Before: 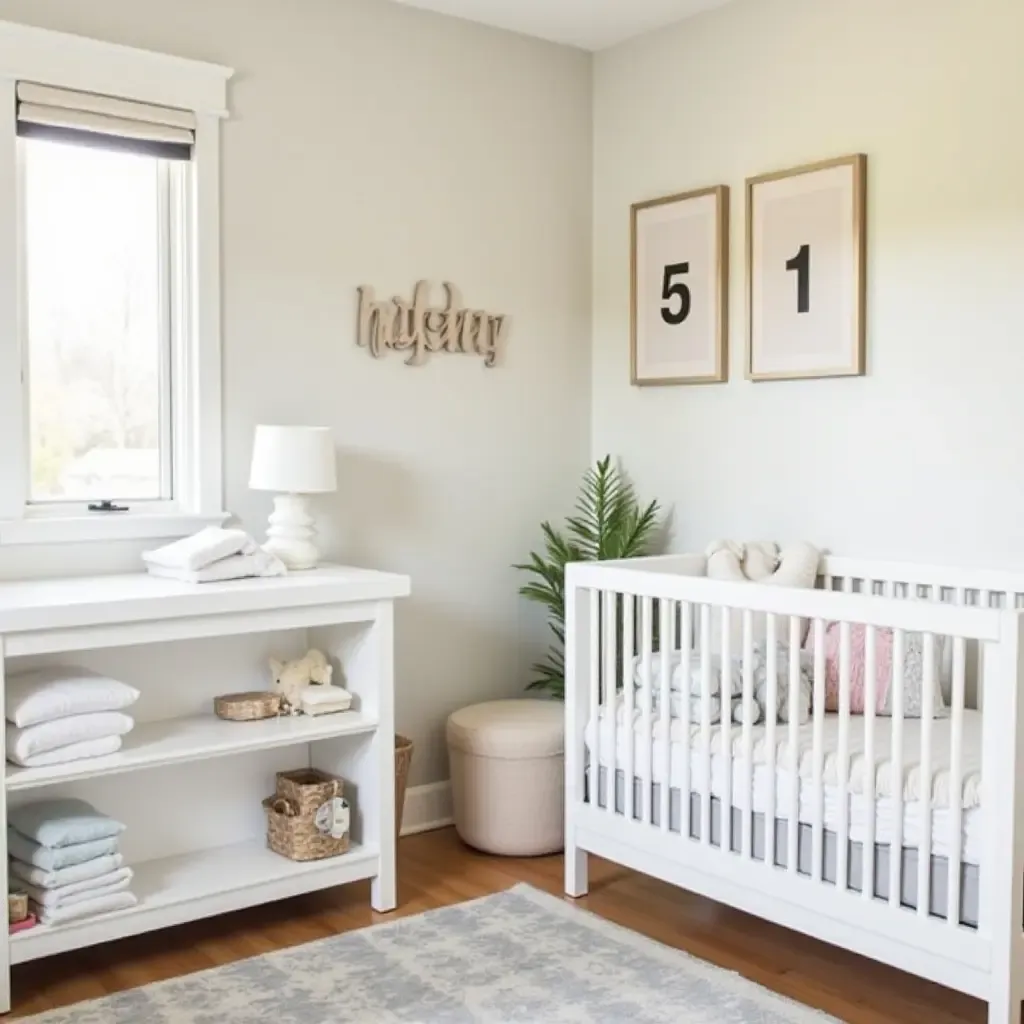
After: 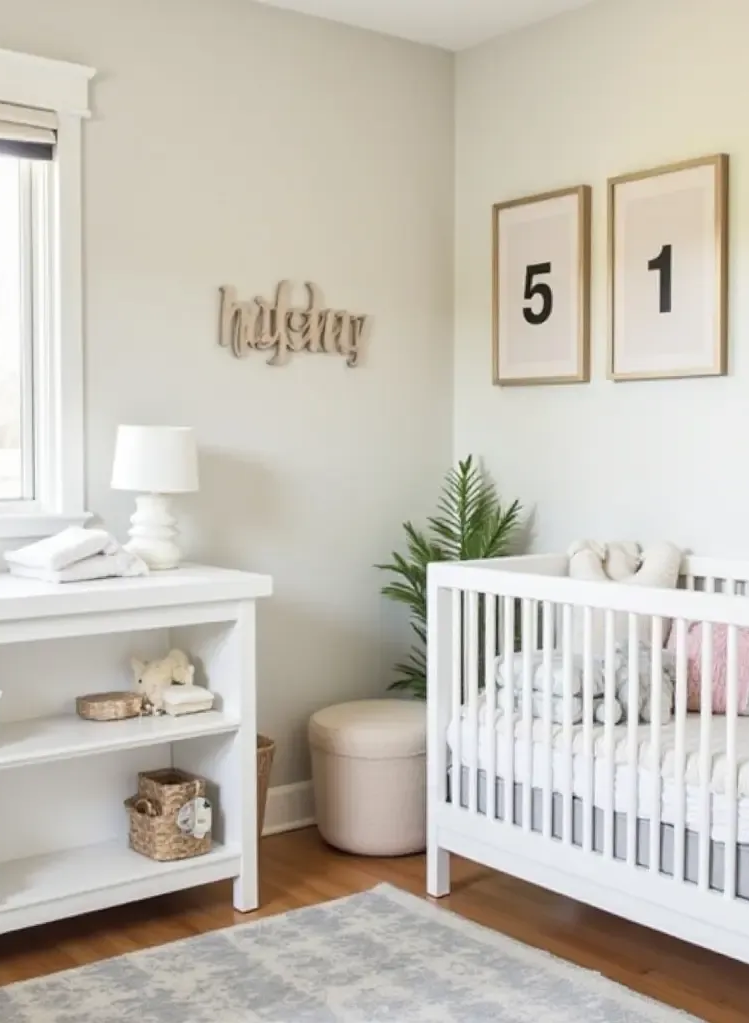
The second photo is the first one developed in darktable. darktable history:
crop: left 13.506%, top 0%, right 13.294%
